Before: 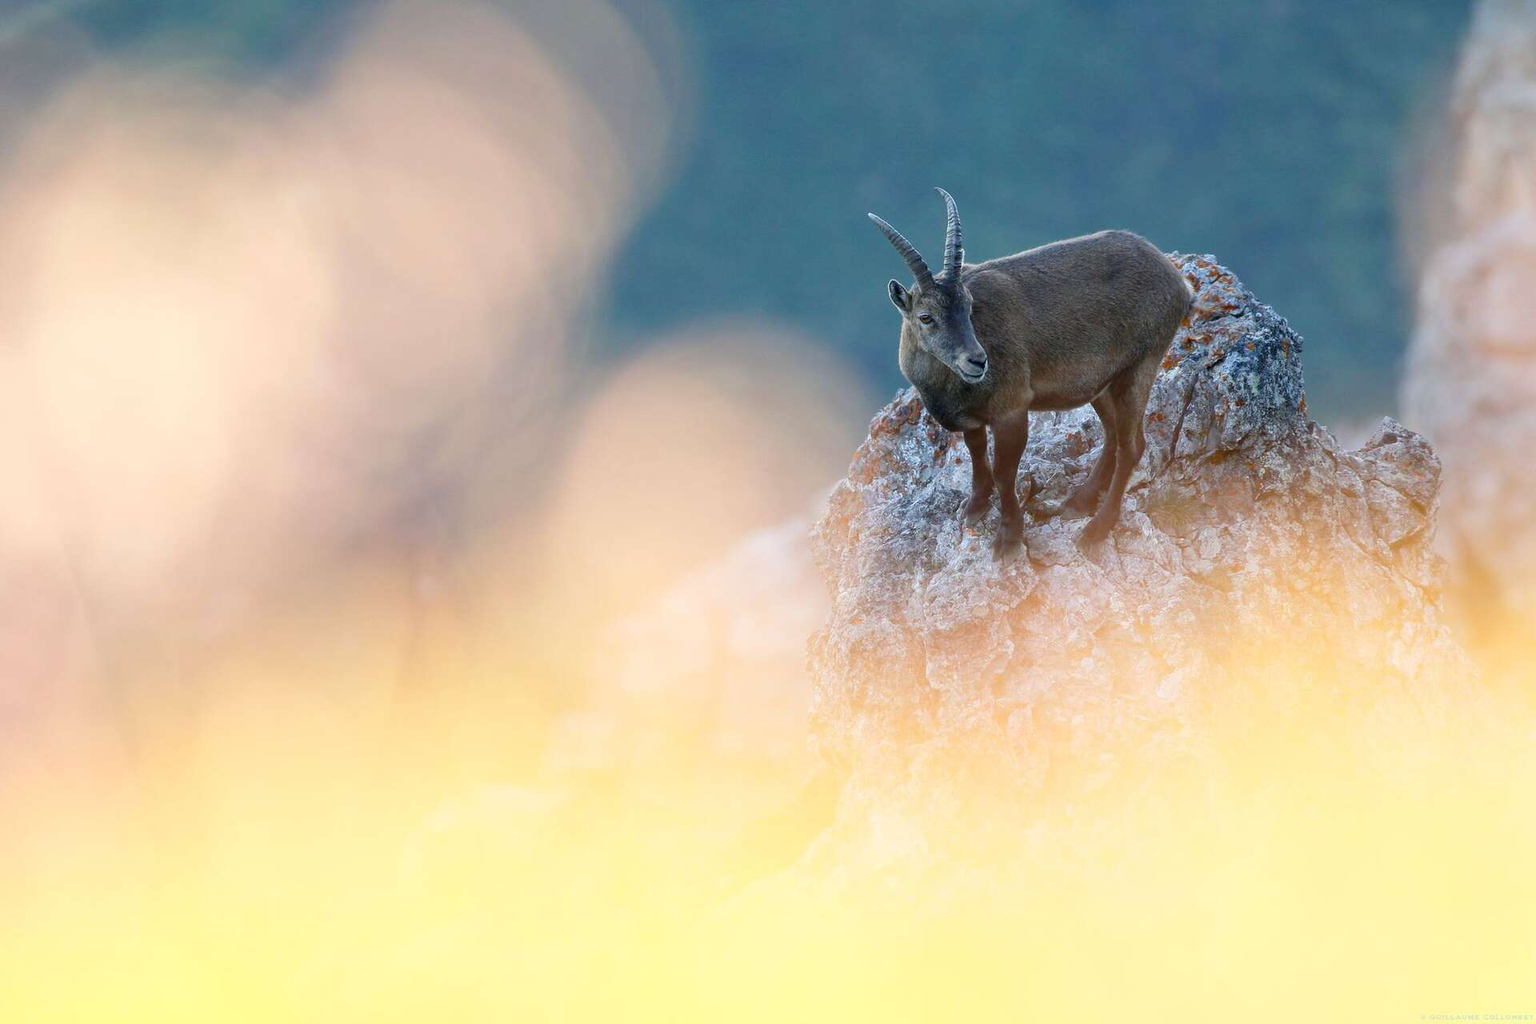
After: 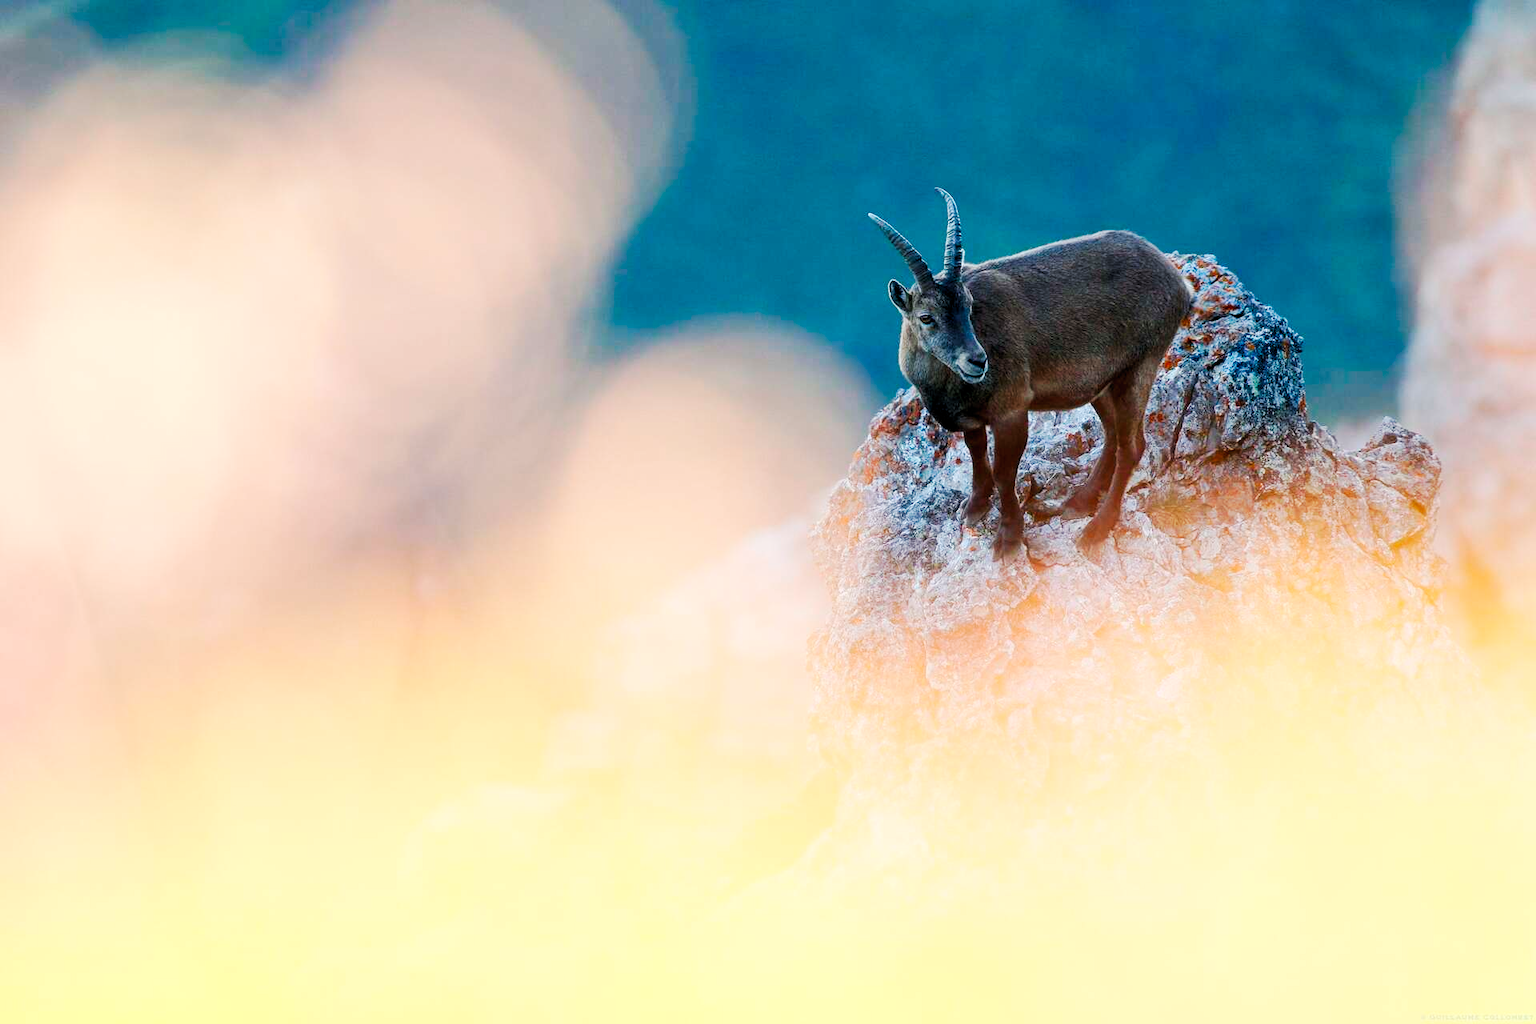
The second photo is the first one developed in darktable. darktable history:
levels: levels [0.016, 0.5, 0.996]
tone curve: curves: ch0 [(0, 0) (0.003, 0.016) (0.011, 0.016) (0.025, 0.016) (0.044, 0.016) (0.069, 0.016) (0.1, 0.026) (0.136, 0.047) (0.177, 0.088) (0.224, 0.14) (0.277, 0.2) (0.335, 0.276) (0.399, 0.37) (0.468, 0.47) (0.543, 0.583) (0.623, 0.698) (0.709, 0.779) (0.801, 0.858) (0.898, 0.929) (1, 1)], preserve colors none
white balance: emerald 1
